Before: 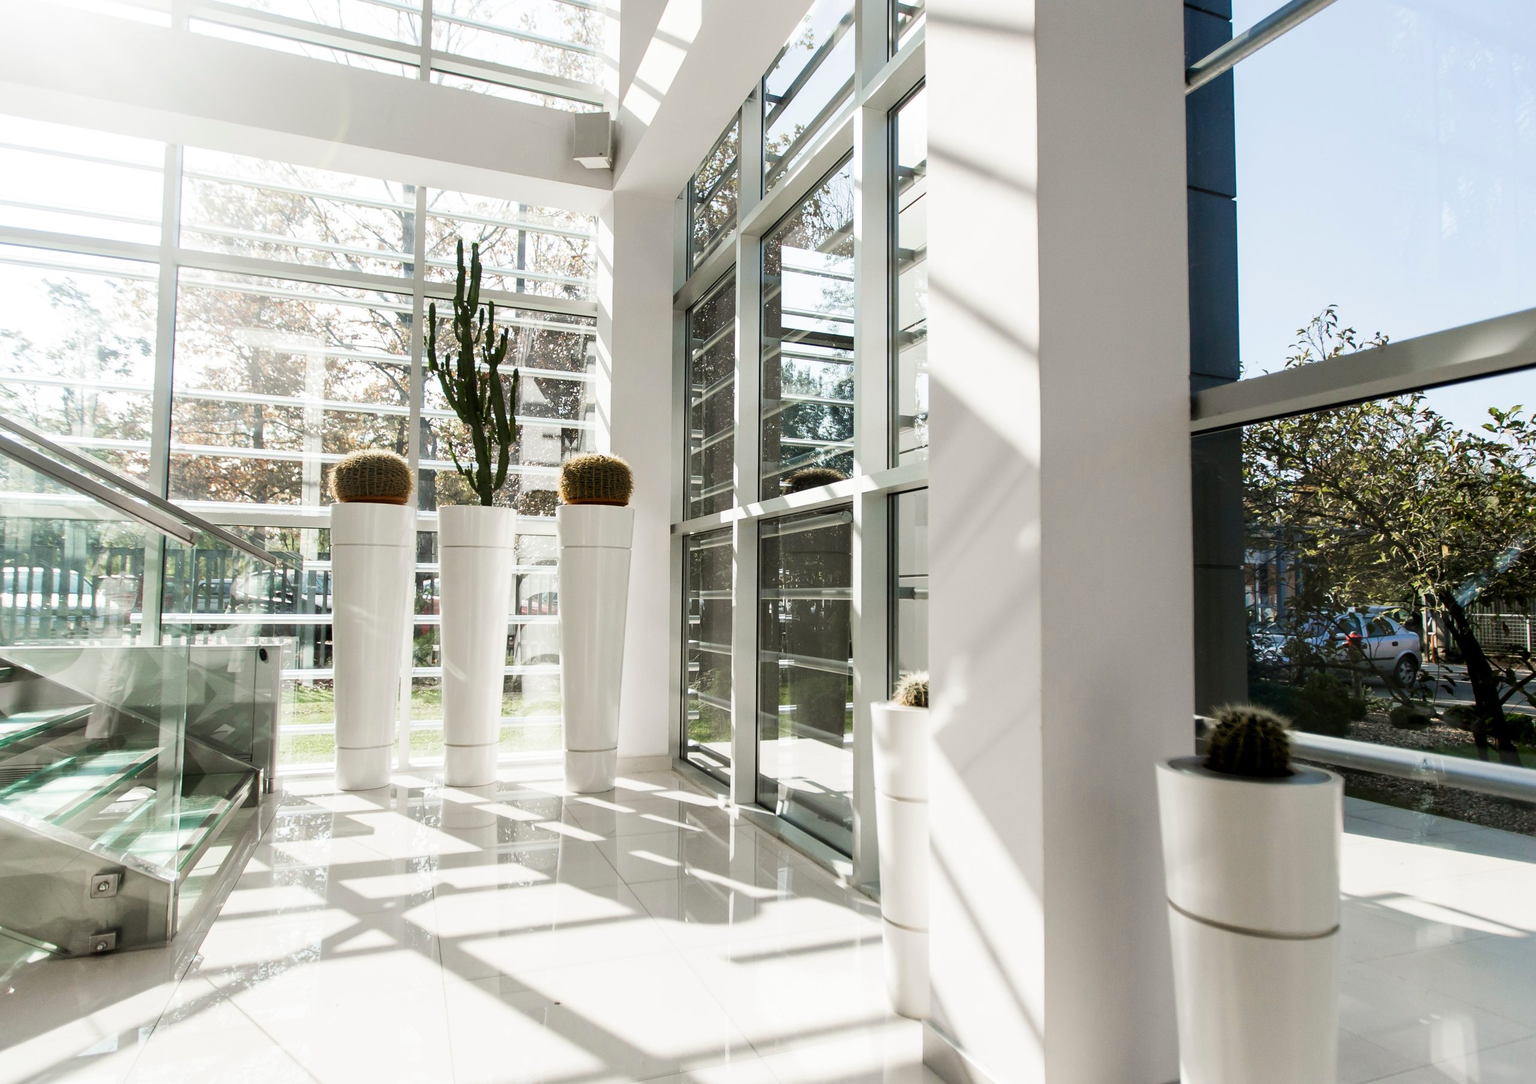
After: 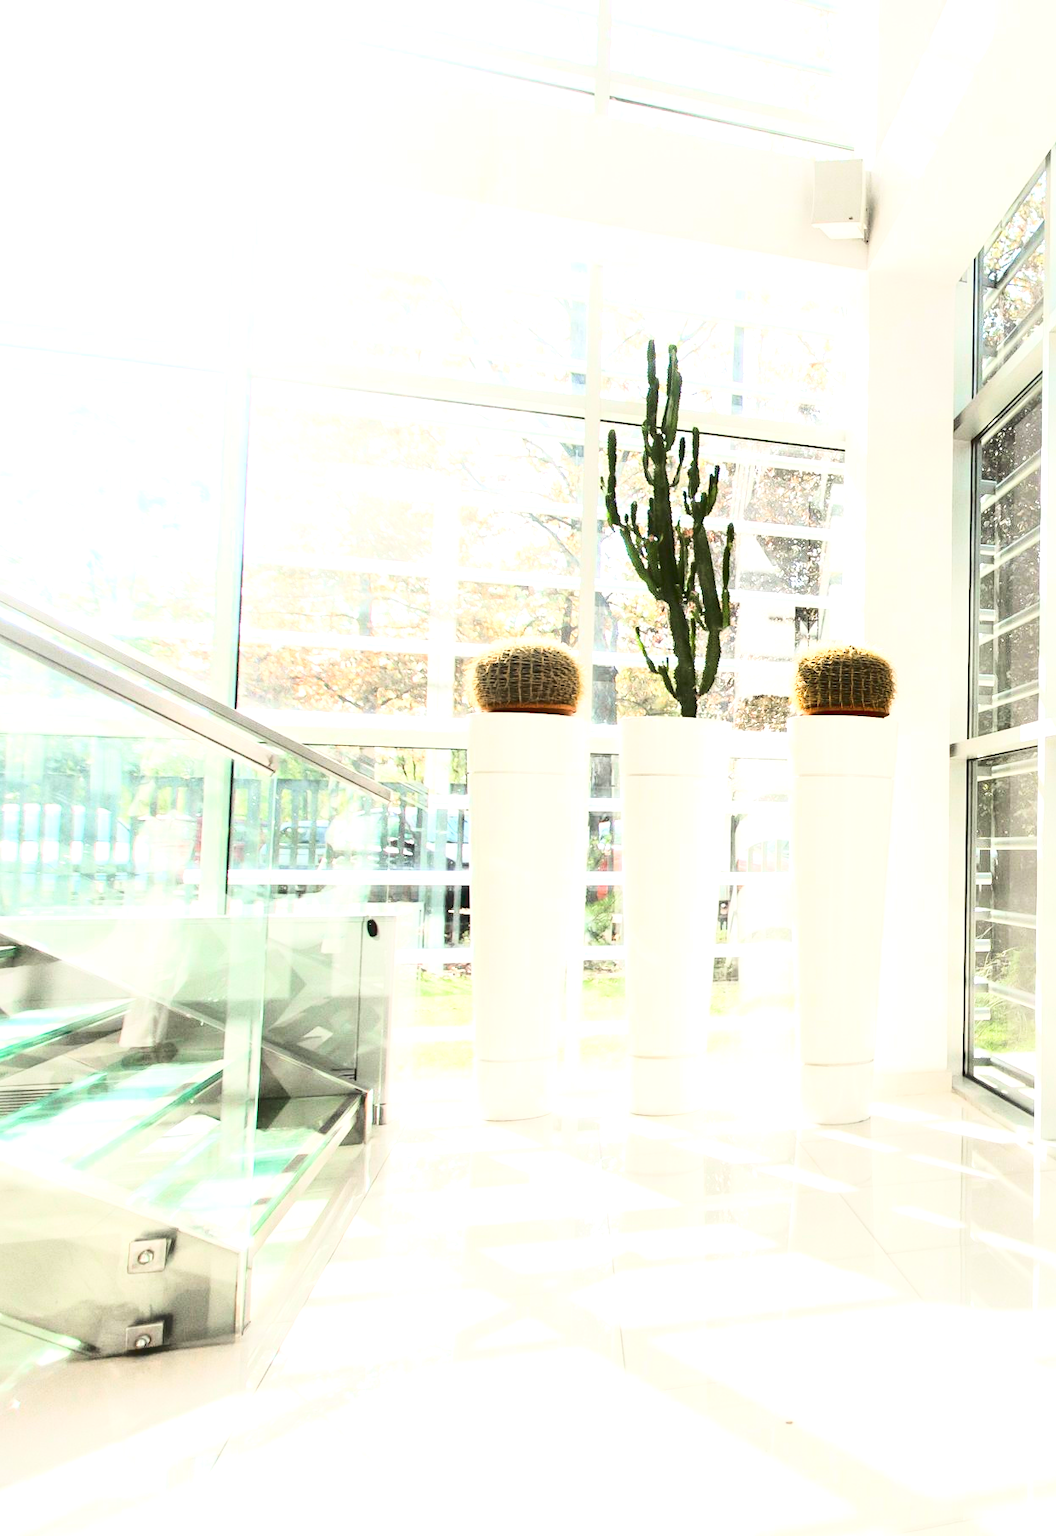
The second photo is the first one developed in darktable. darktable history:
base curve: curves: ch0 [(0, 0) (0.028, 0.03) (0.121, 0.232) (0.46, 0.748) (0.859, 0.968) (1, 1)]
exposure: black level correction 0, exposure 1.009 EV, compensate exposure bias true, compensate highlight preservation false
crop and rotate: left 0.058%, top 0%, right 51.426%
tone curve: curves: ch0 [(0, 0) (0.003, 0.077) (0.011, 0.089) (0.025, 0.105) (0.044, 0.122) (0.069, 0.134) (0.1, 0.151) (0.136, 0.171) (0.177, 0.198) (0.224, 0.23) (0.277, 0.273) (0.335, 0.343) (0.399, 0.422) (0.468, 0.508) (0.543, 0.601) (0.623, 0.695) (0.709, 0.782) (0.801, 0.866) (0.898, 0.934) (1, 1)], color space Lab, linked channels, preserve colors none
